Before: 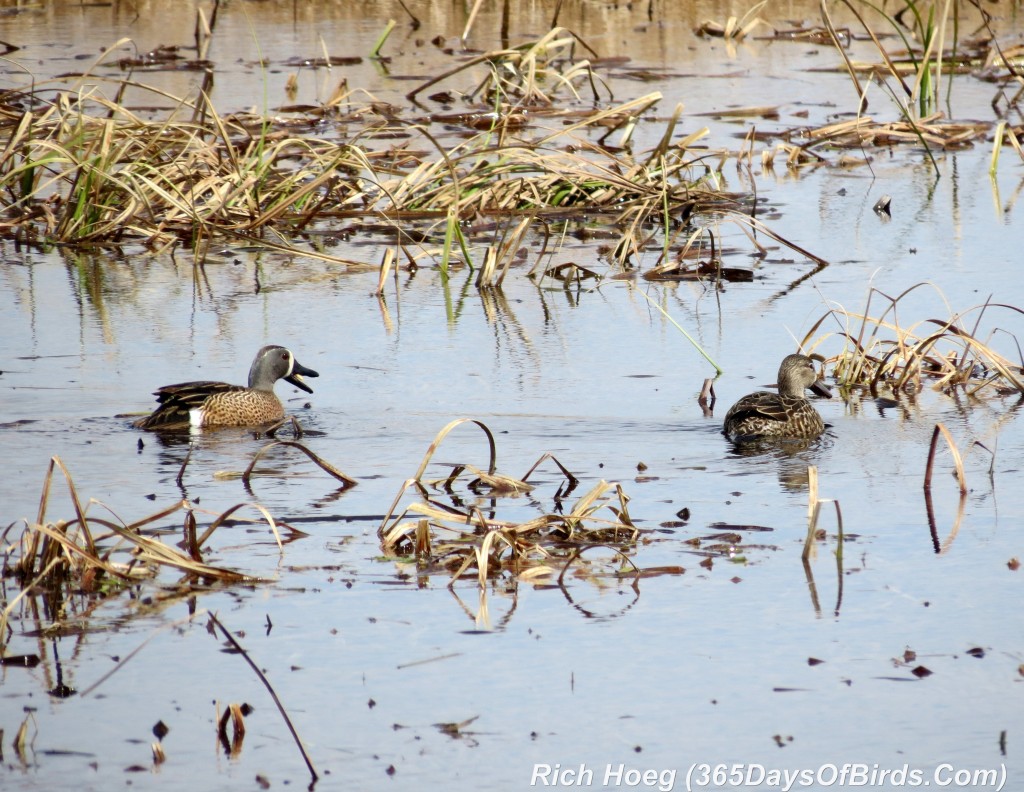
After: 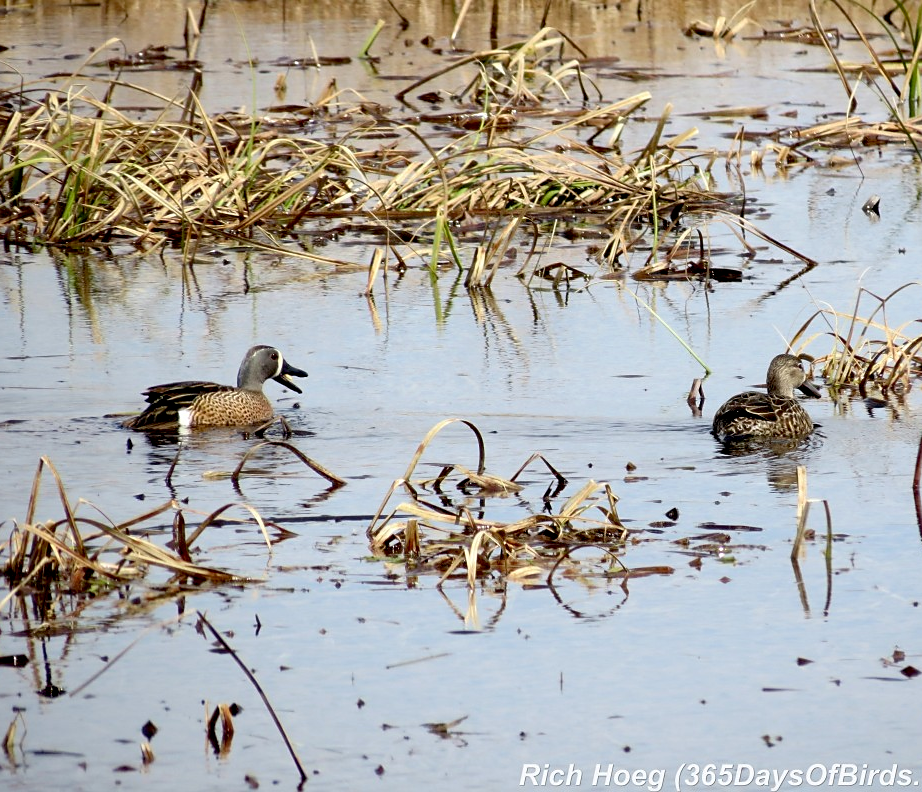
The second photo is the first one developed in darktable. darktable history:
crop and rotate: left 1.088%, right 8.807%
sharpen: radius 1.559, amount 0.373, threshold 1.271
exposure: black level correction 0.011, compensate highlight preservation false
